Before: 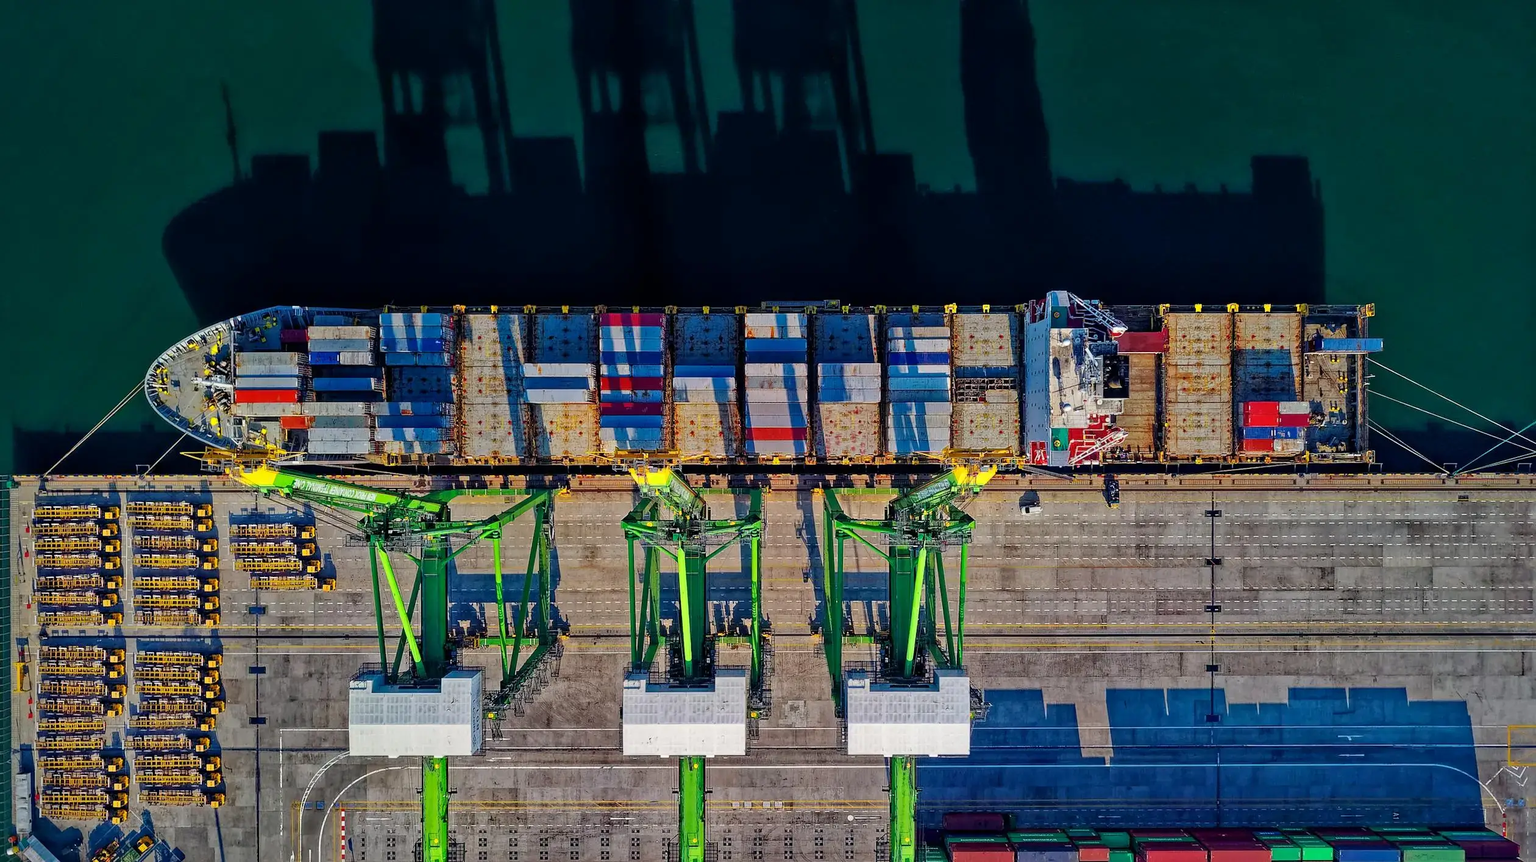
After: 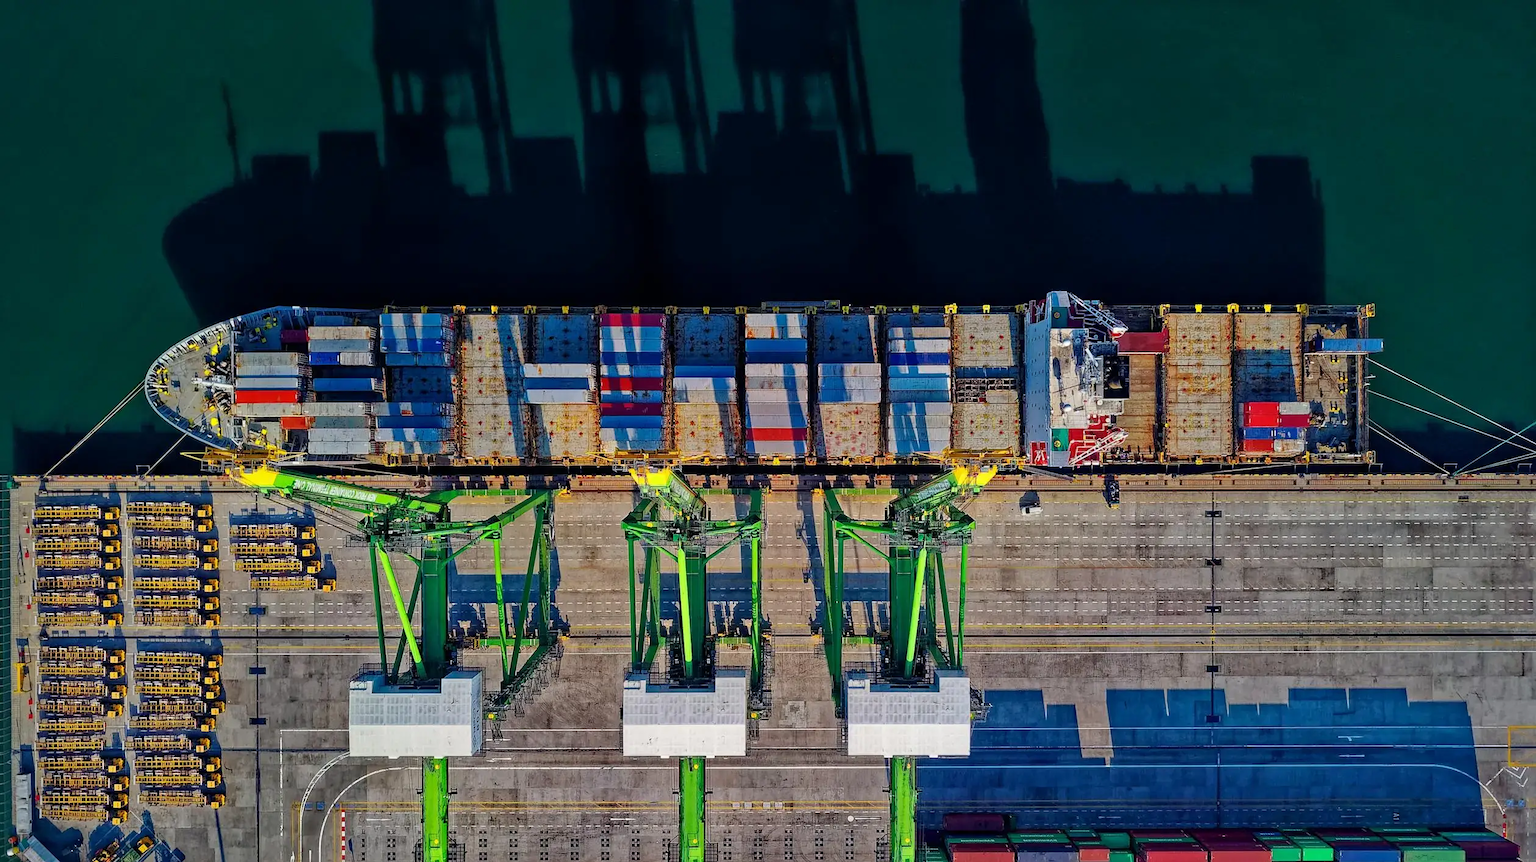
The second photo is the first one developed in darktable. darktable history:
exposure: exposure -0.018 EV, compensate highlight preservation false
